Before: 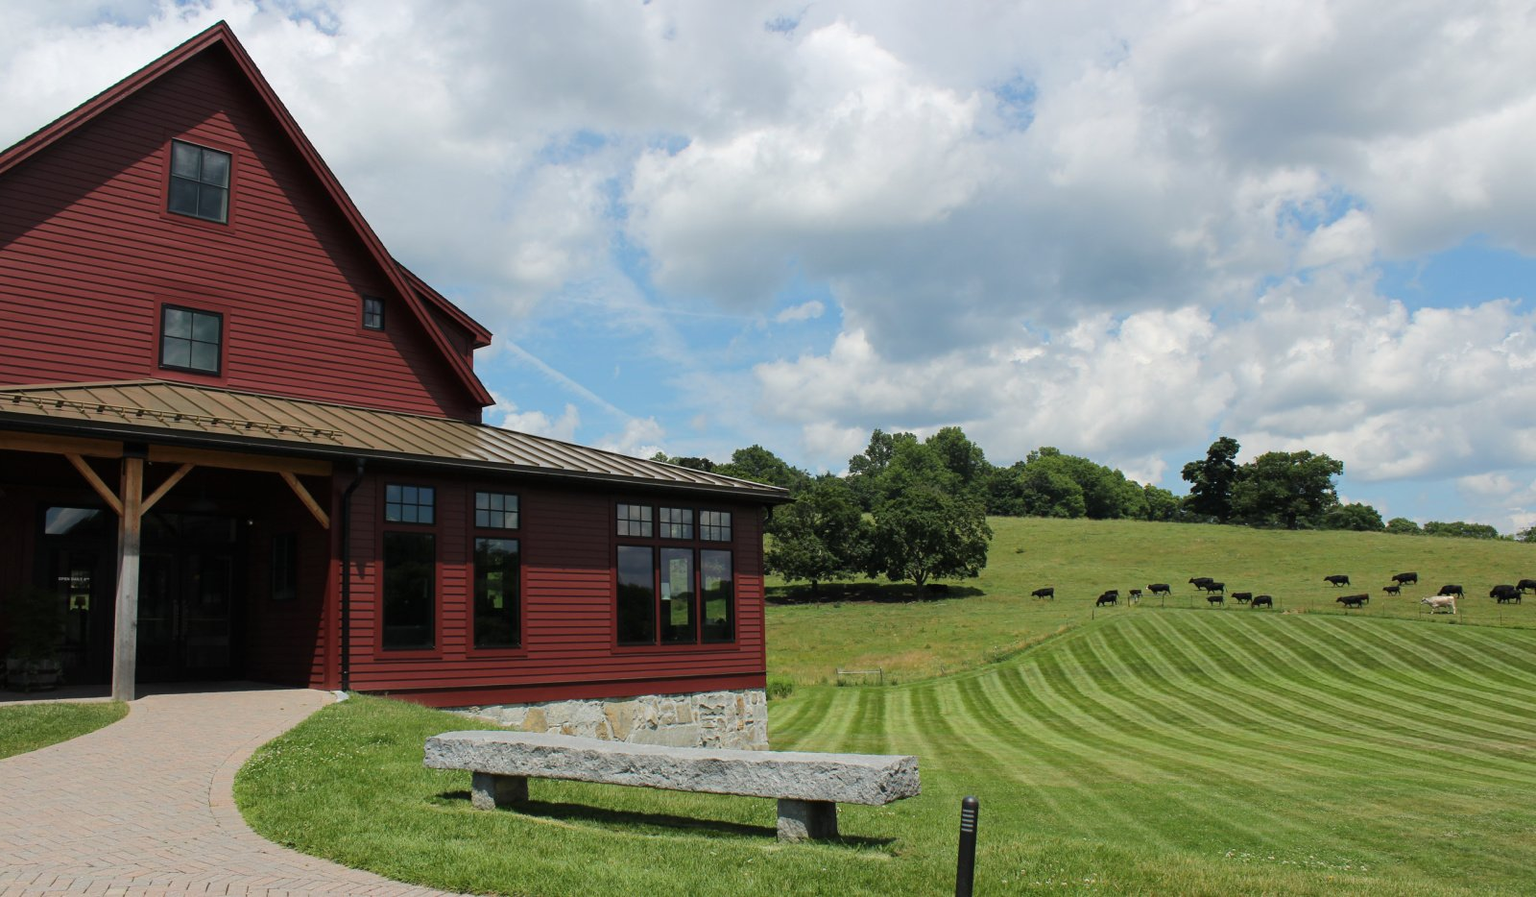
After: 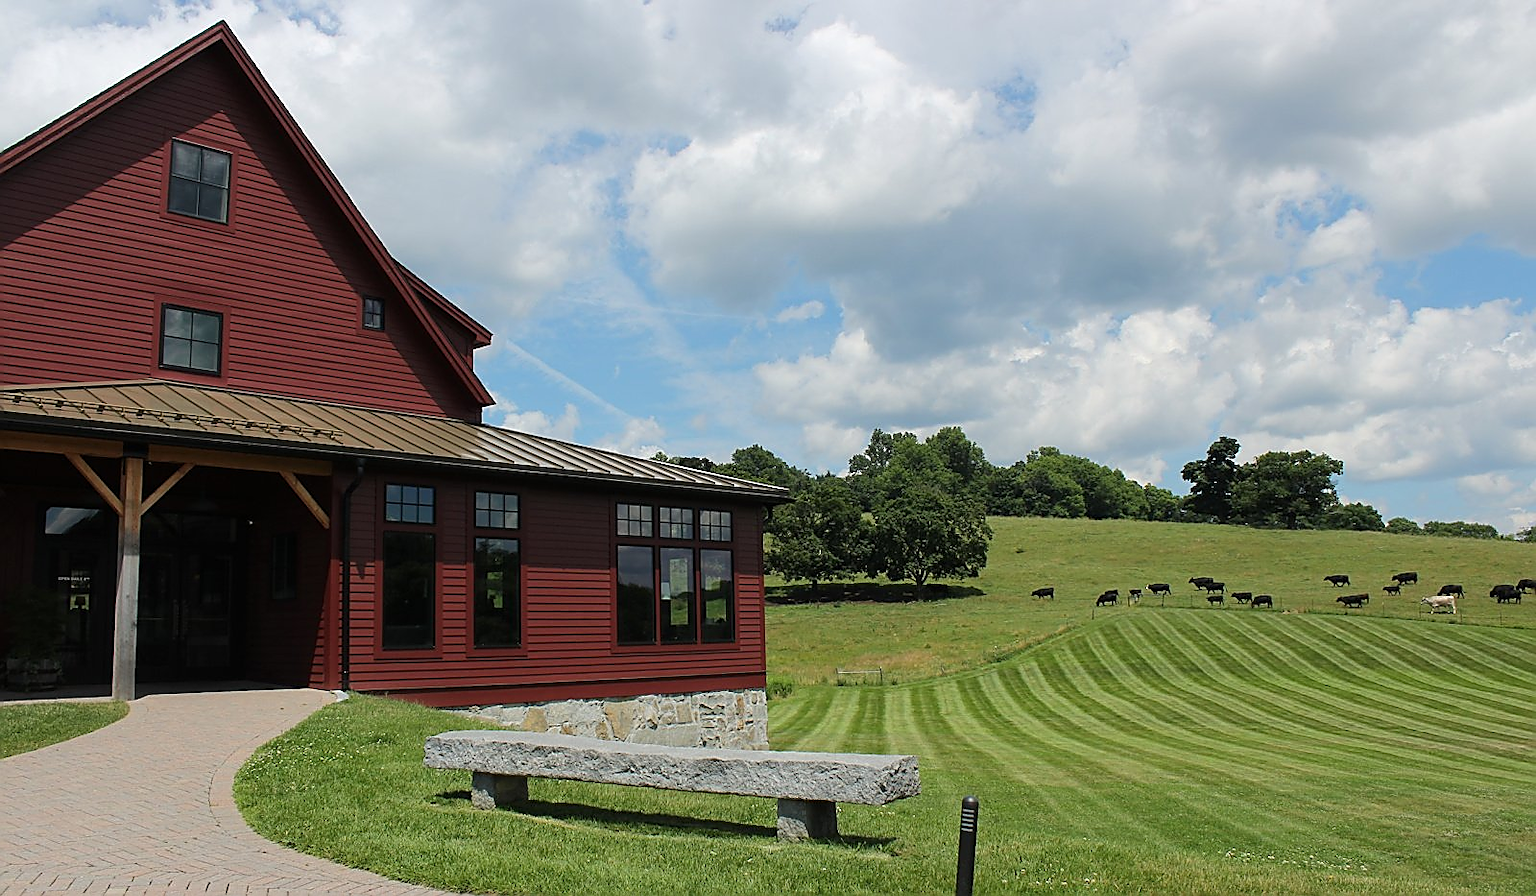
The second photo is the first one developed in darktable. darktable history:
sharpen: radius 1.38, amount 1.24, threshold 0.605
